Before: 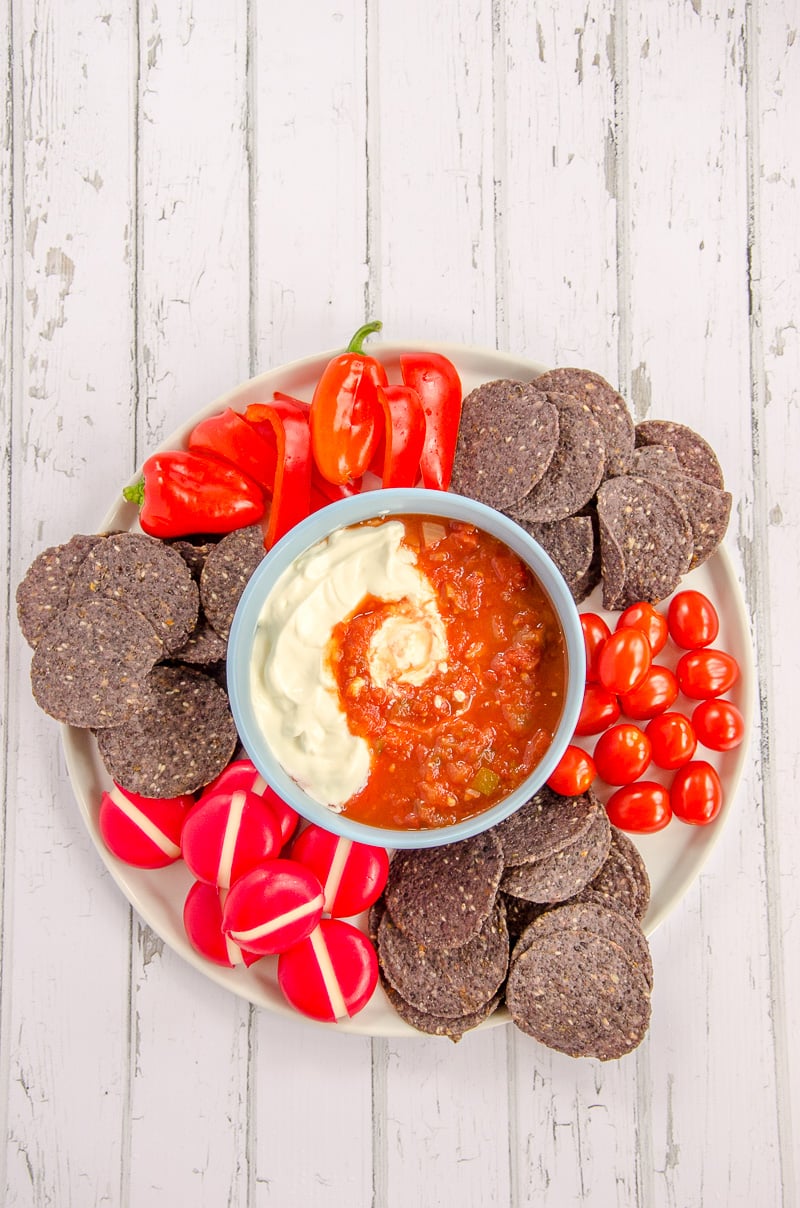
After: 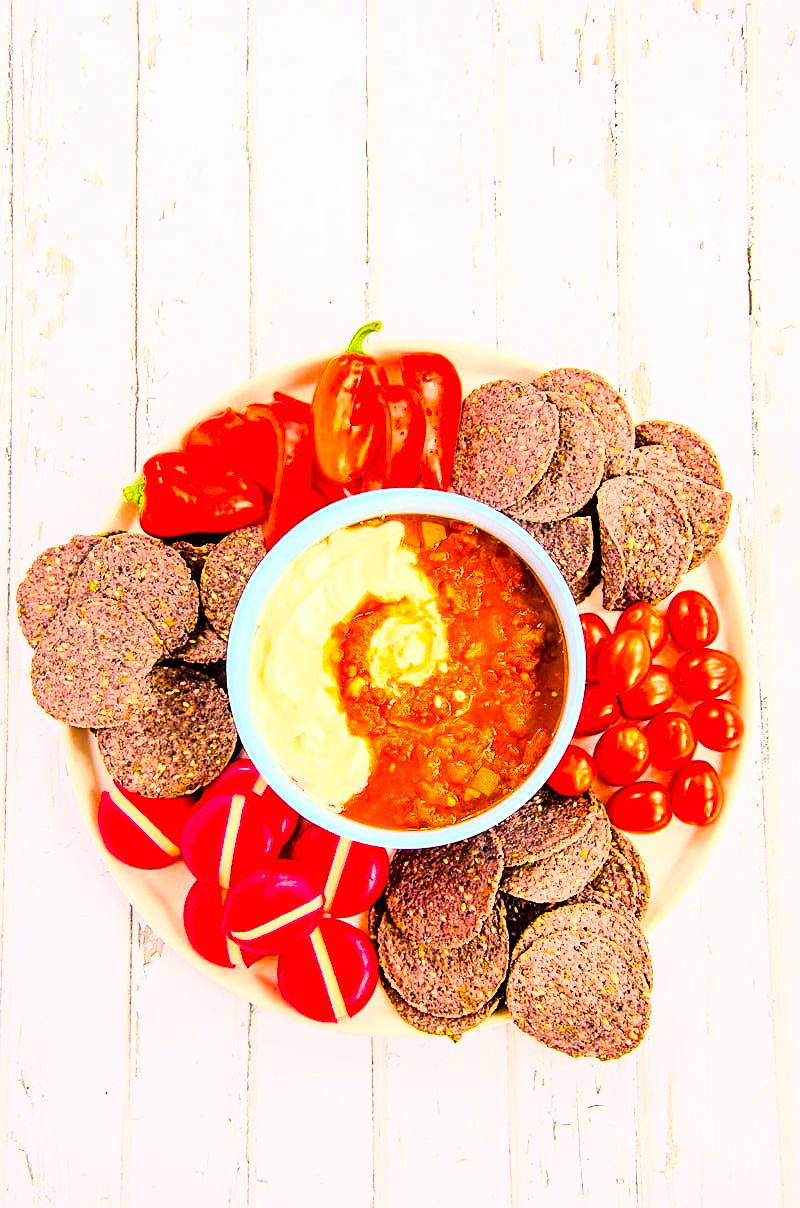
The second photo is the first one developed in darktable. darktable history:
color balance rgb: perceptual saturation grading › global saturation 99.971%
shadows and highlights: shadows 20, highlights -19.88, soften with gaussian
base curve: curves: ch0 [(0, 0) (0.007, 0.004) (0.027, 0.03) (0.046, 0.07) (0.207, 0.54) (0.442, 0.872) (0.673, 0.972) (1, 1)]
sharpen: on, module defaults
